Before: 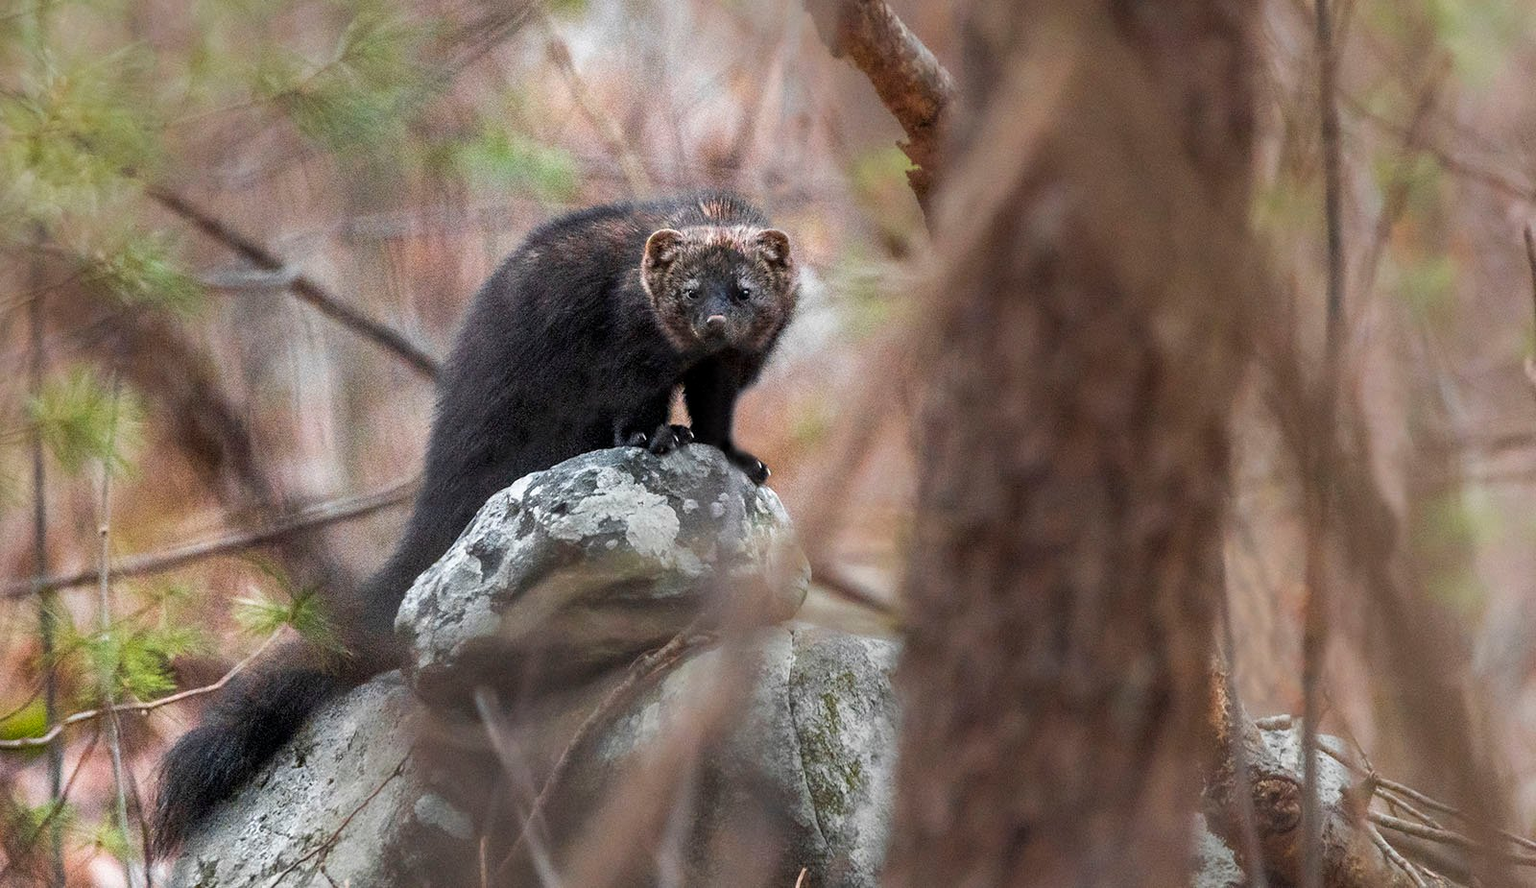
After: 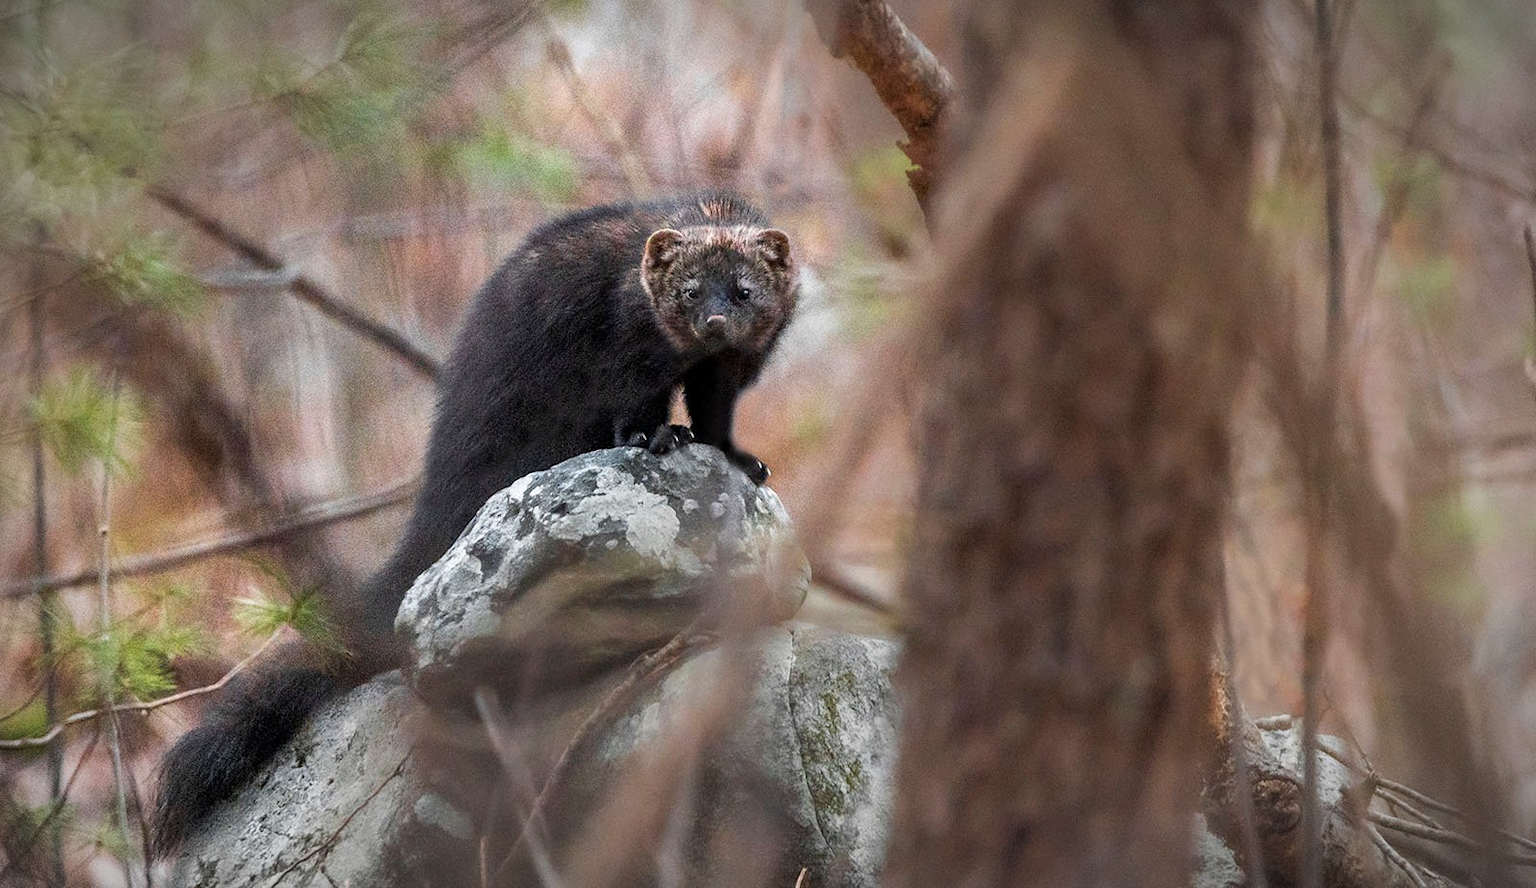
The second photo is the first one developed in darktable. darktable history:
vignetting: fall-off start 86.57%, automatic ratio true
